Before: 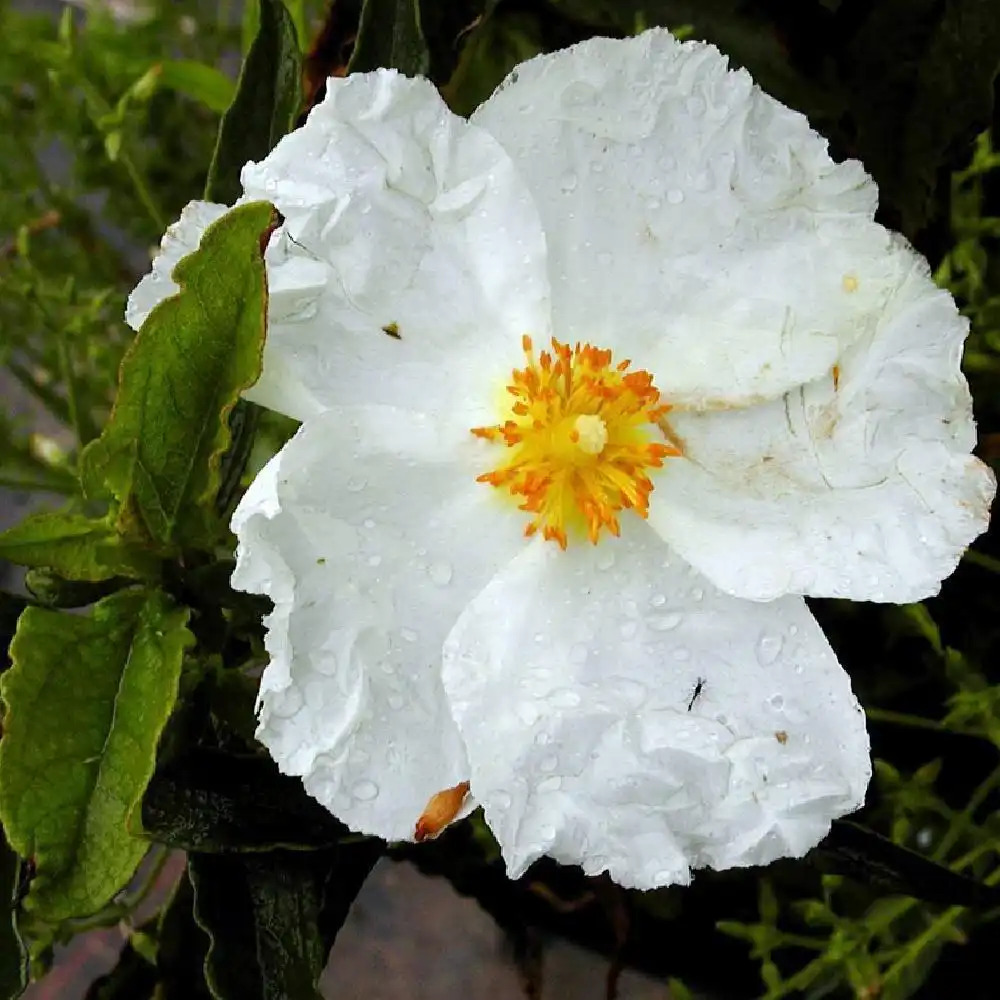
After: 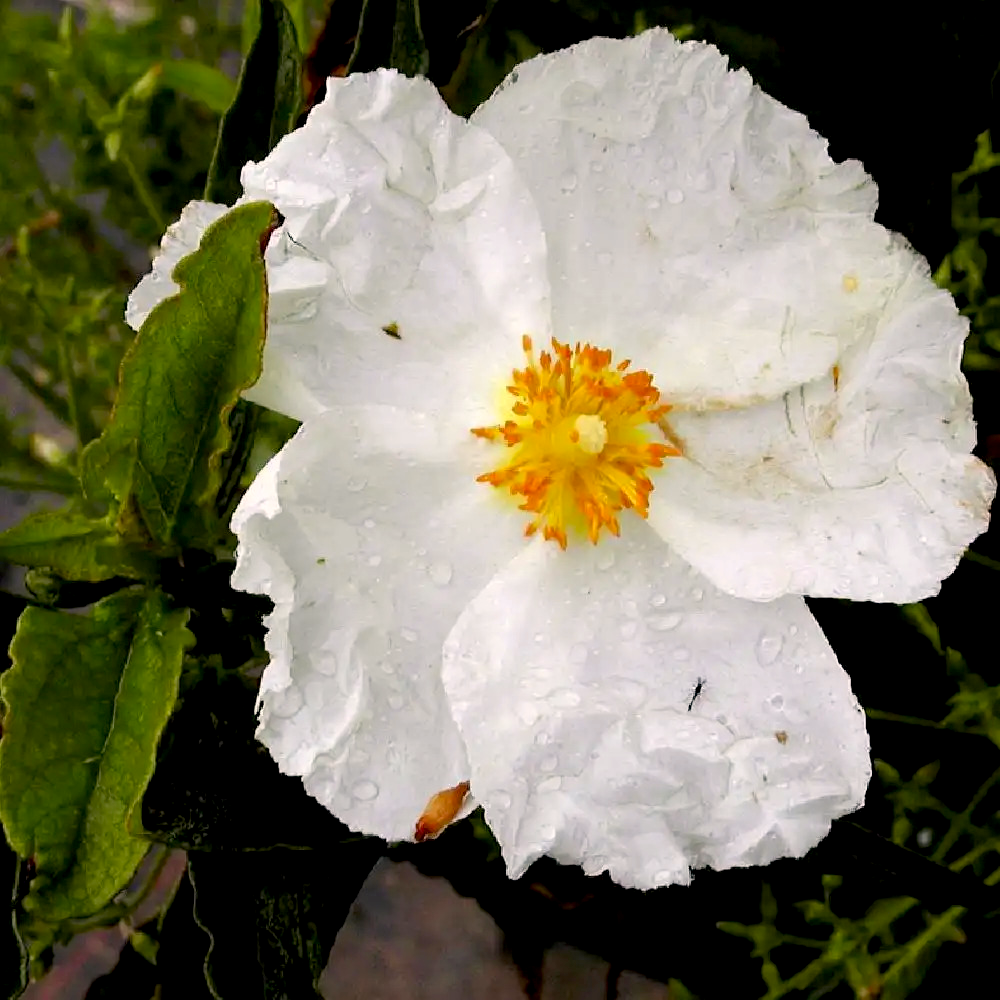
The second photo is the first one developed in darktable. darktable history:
color correction: highlights a* 6.02, highlights b* 4.82
exposure: black level correction 0.009, exposure 0.015 EV, compensate exposure bias true, compensate highlight preservation false
